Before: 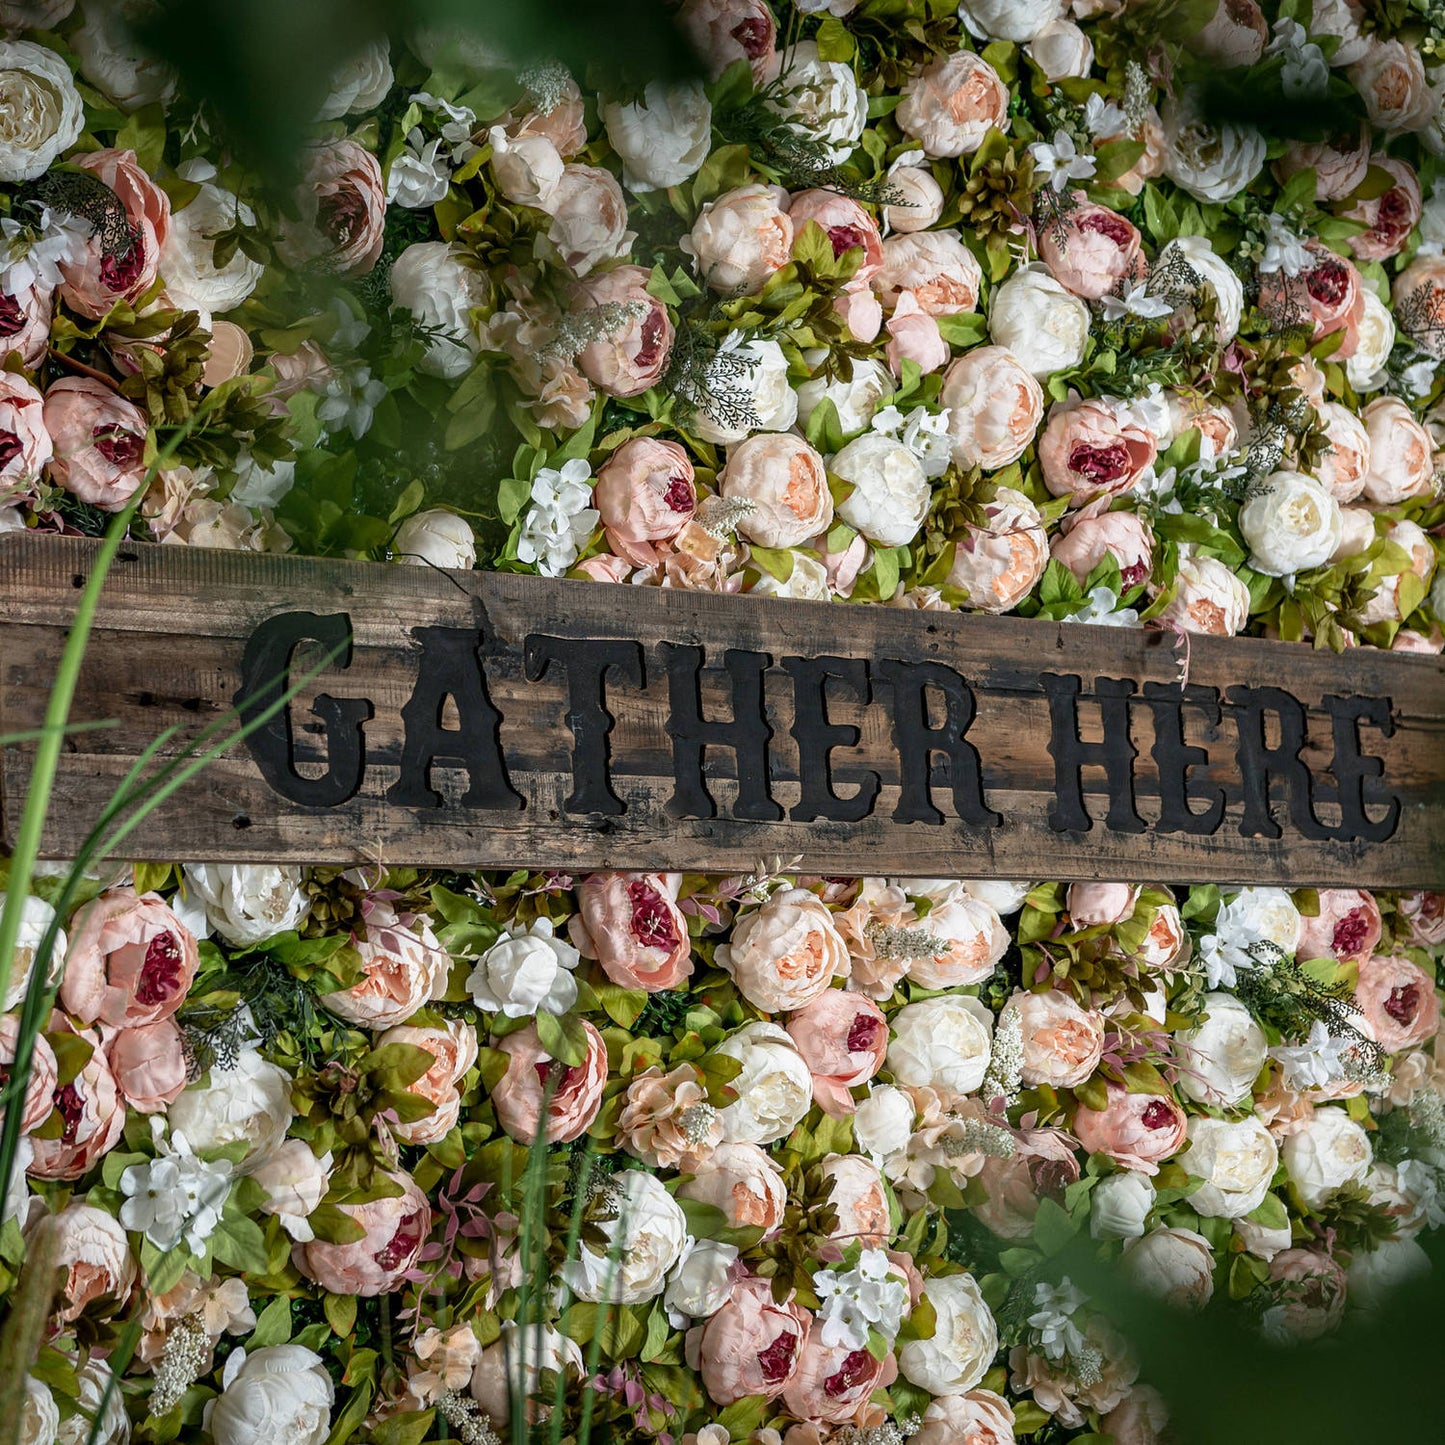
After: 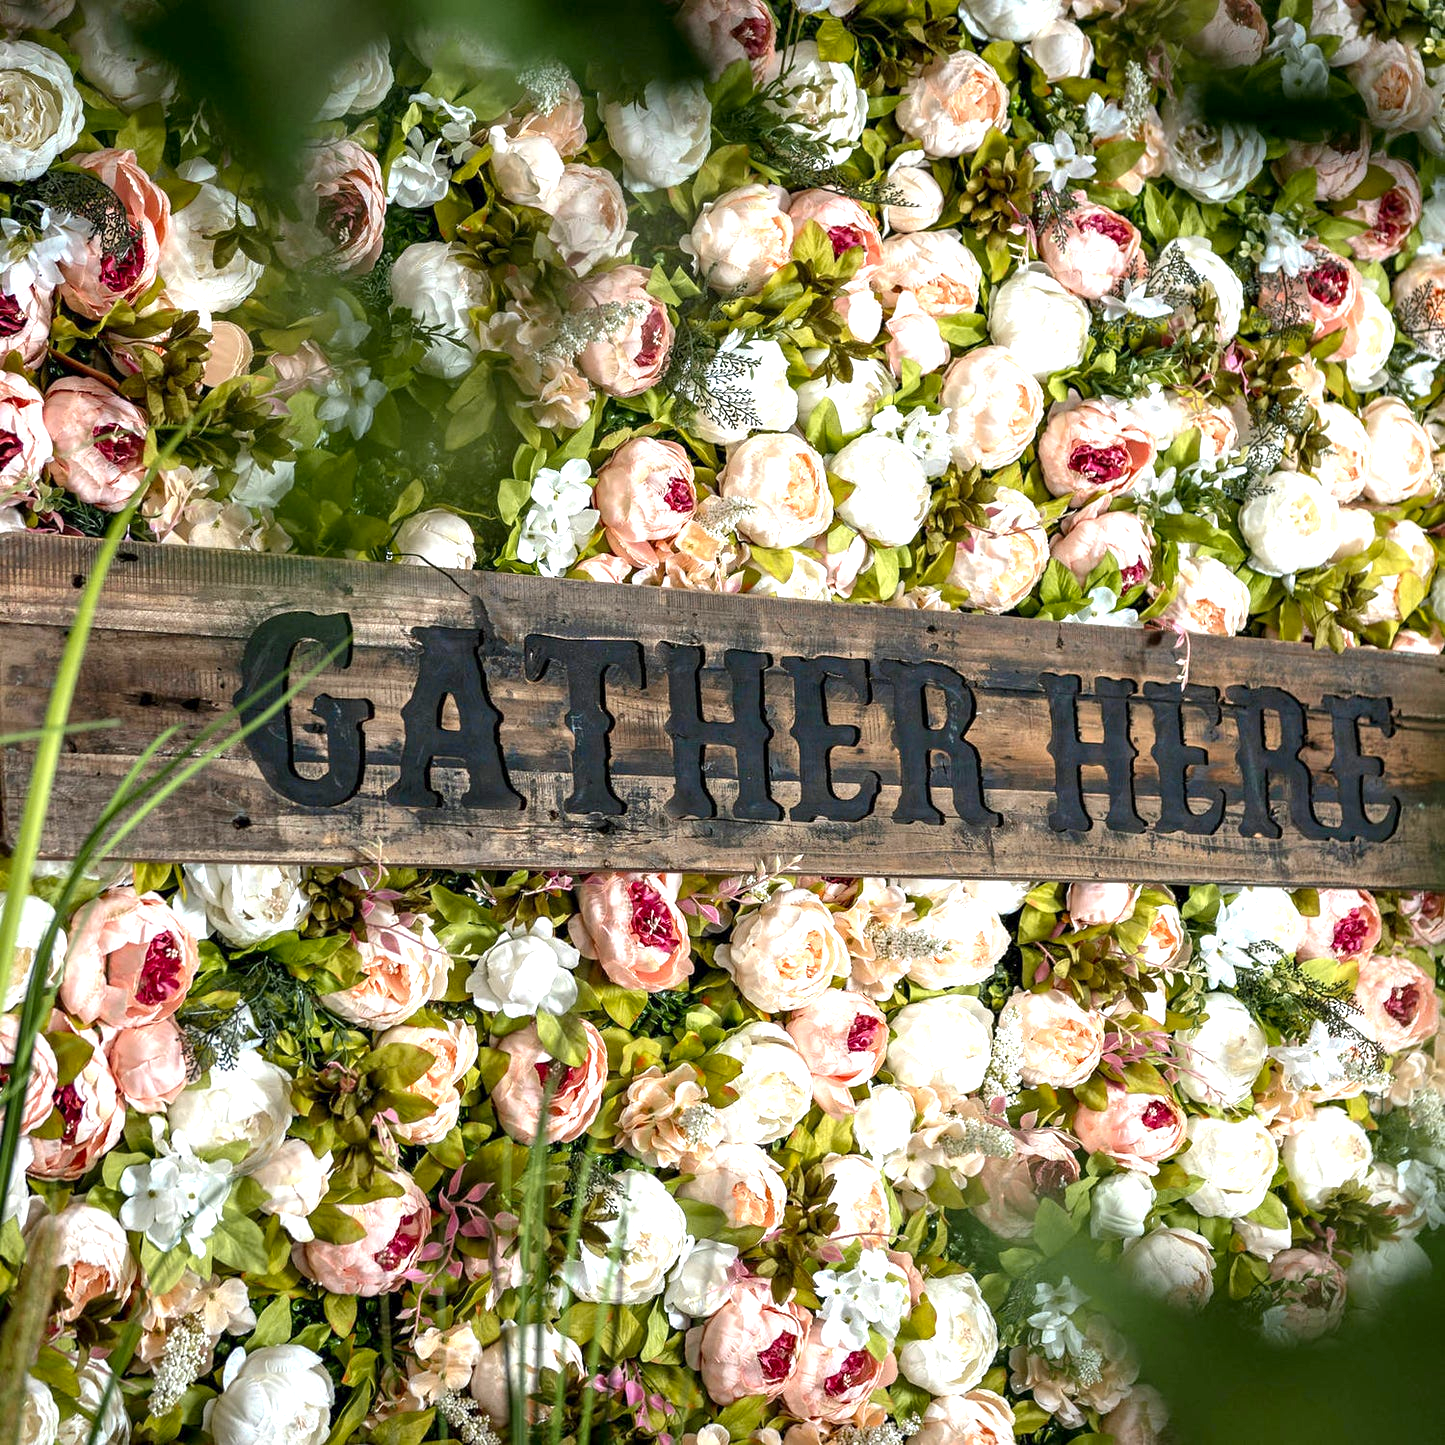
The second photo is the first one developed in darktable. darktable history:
color zones: curves: ch0 [(0.254, 0.492) (0.724, 0.62)]; ch1 [(0.25, 0.528) (0.719, 0.796)]; ch2 [(0, 0.472) (0.25, 0.5) (0.73, 0.184)]
exposure: black level correction 0.001, exposure 0.955 EV, compensate exposure bias true, compensate highlight preservation false
